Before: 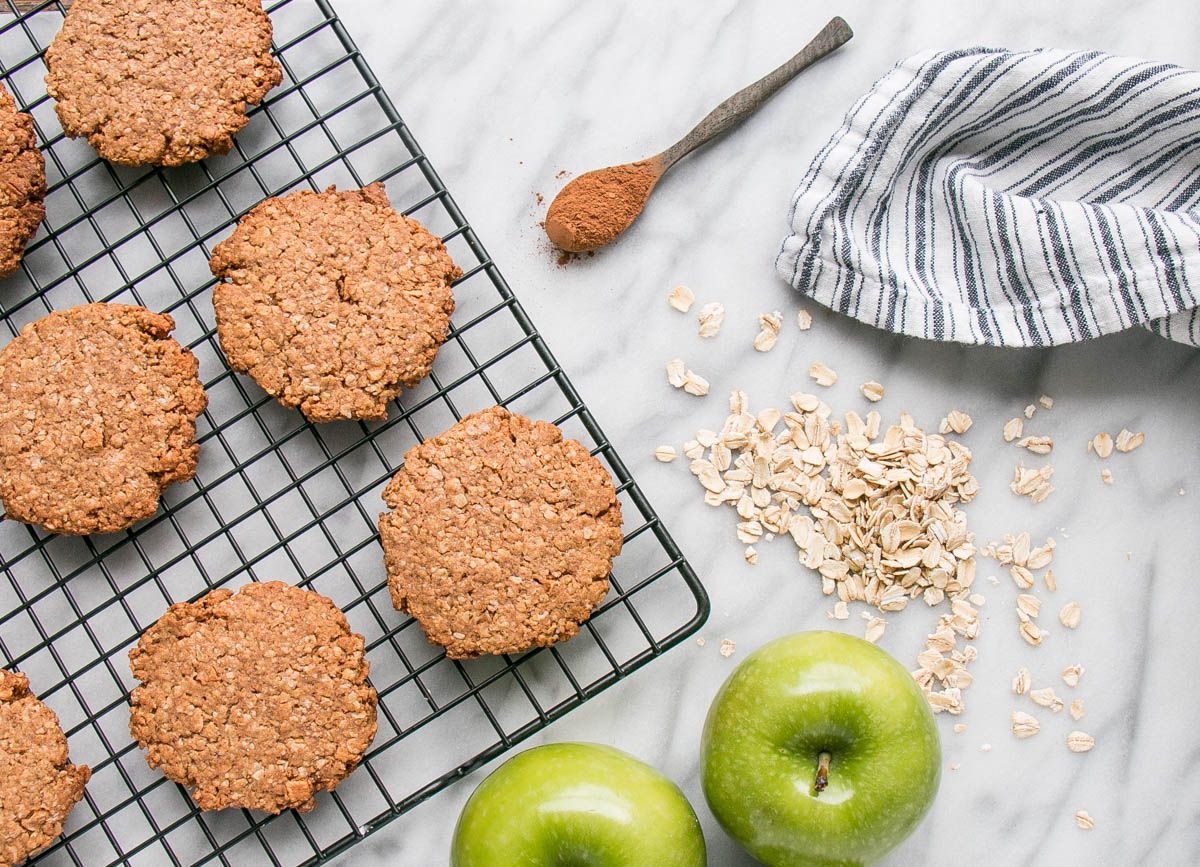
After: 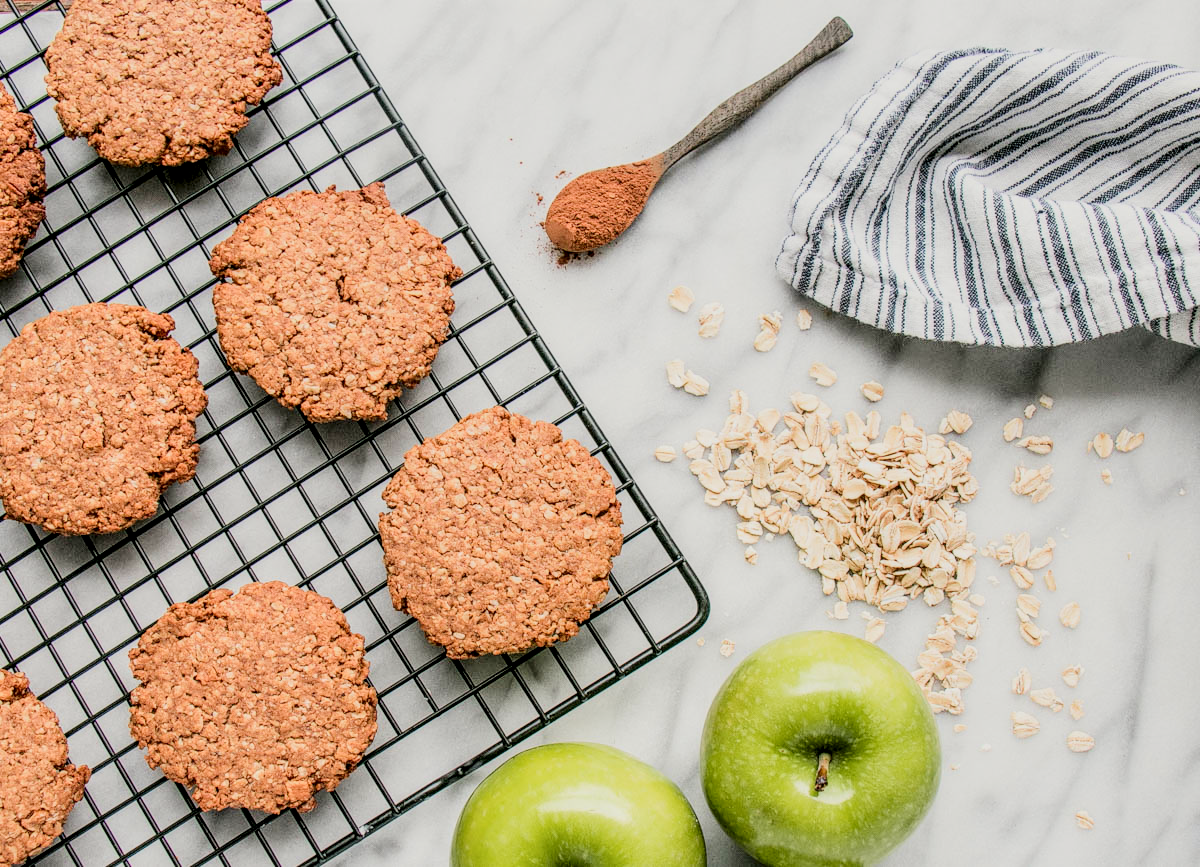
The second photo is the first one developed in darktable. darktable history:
tone curve: curves: ch0 [(0, 0.01) (0.052, 0.045) (0.136, 0.133) (0.29, 0.332) (0.453, 0.531) (0.676, 0.751) (0.89, 0.919) (1, 1)]; ch1 [(0, 0) (0.094, 0.081) (0.285, 0.299) (0.385, 0.403) (0.446, 0.443) (0.502, 0.5) (0.544, 0.552) (0.589, 0.612) (0.722, 0.728) (1, 1)]; ch2 [(0, 0) (0.257, 0.217) (0.43, 0.421) (0.498, 0.507) (0.531, 0.544) (0.56, 0.579) (0.625, 0.642) (1, 1)], color space Lab, independent channels, preserve colors none
local contrast: detail 142%
filmic rgb: black relative exposure -7.65 EV, white relative exposure 4.56 EV, hardness 3.61
